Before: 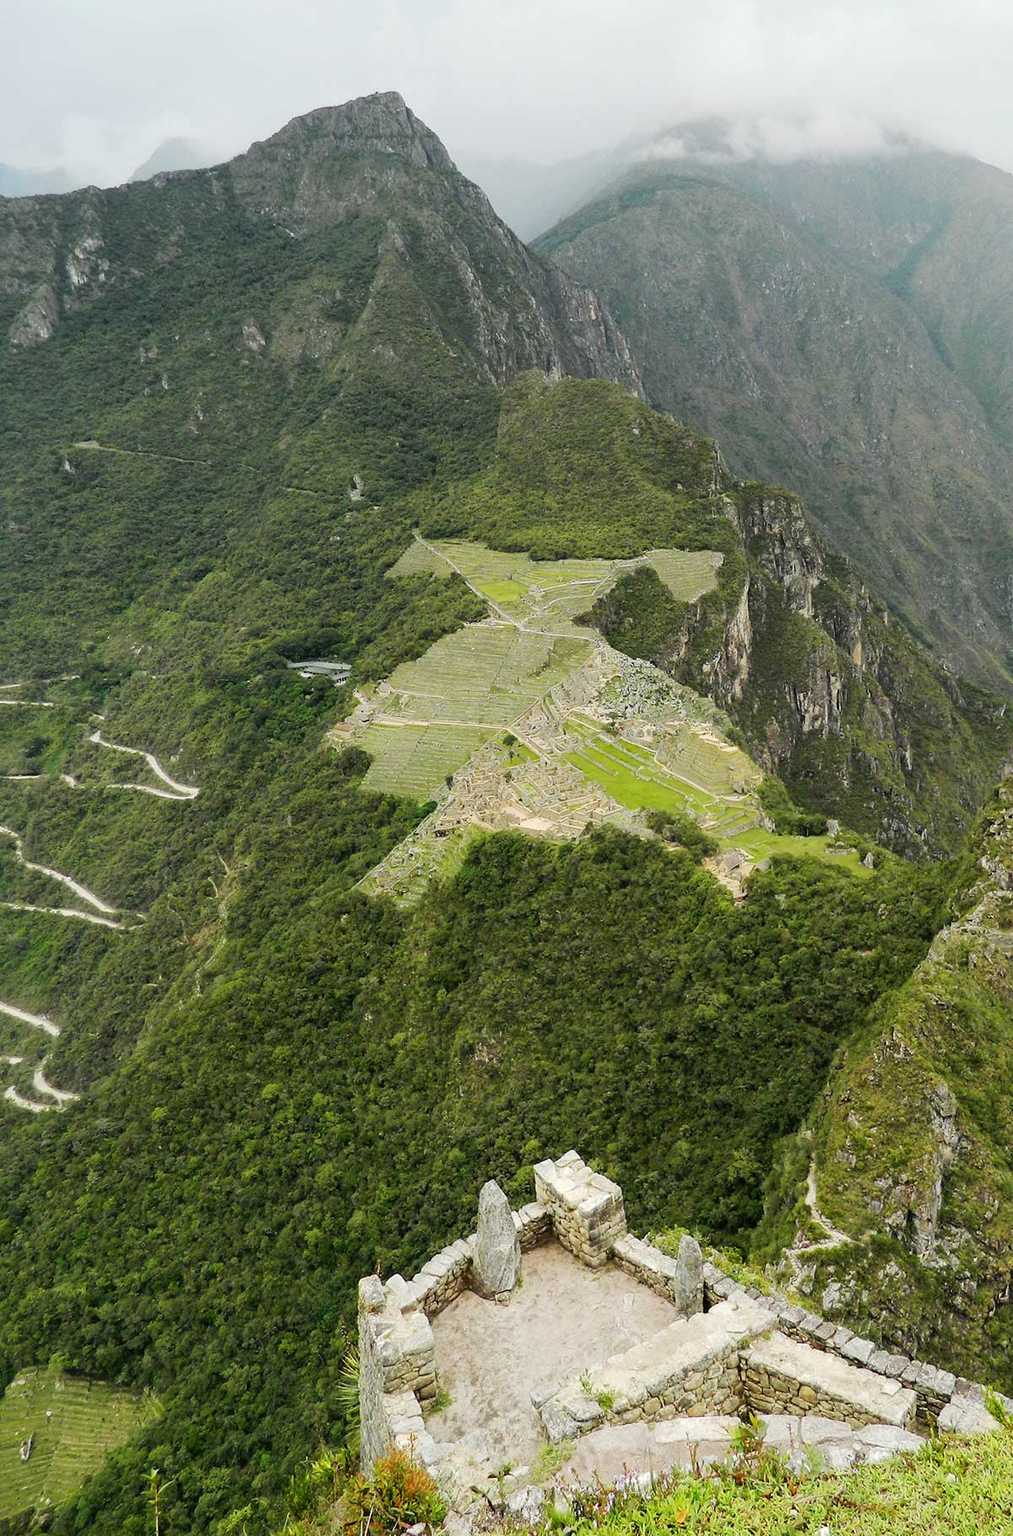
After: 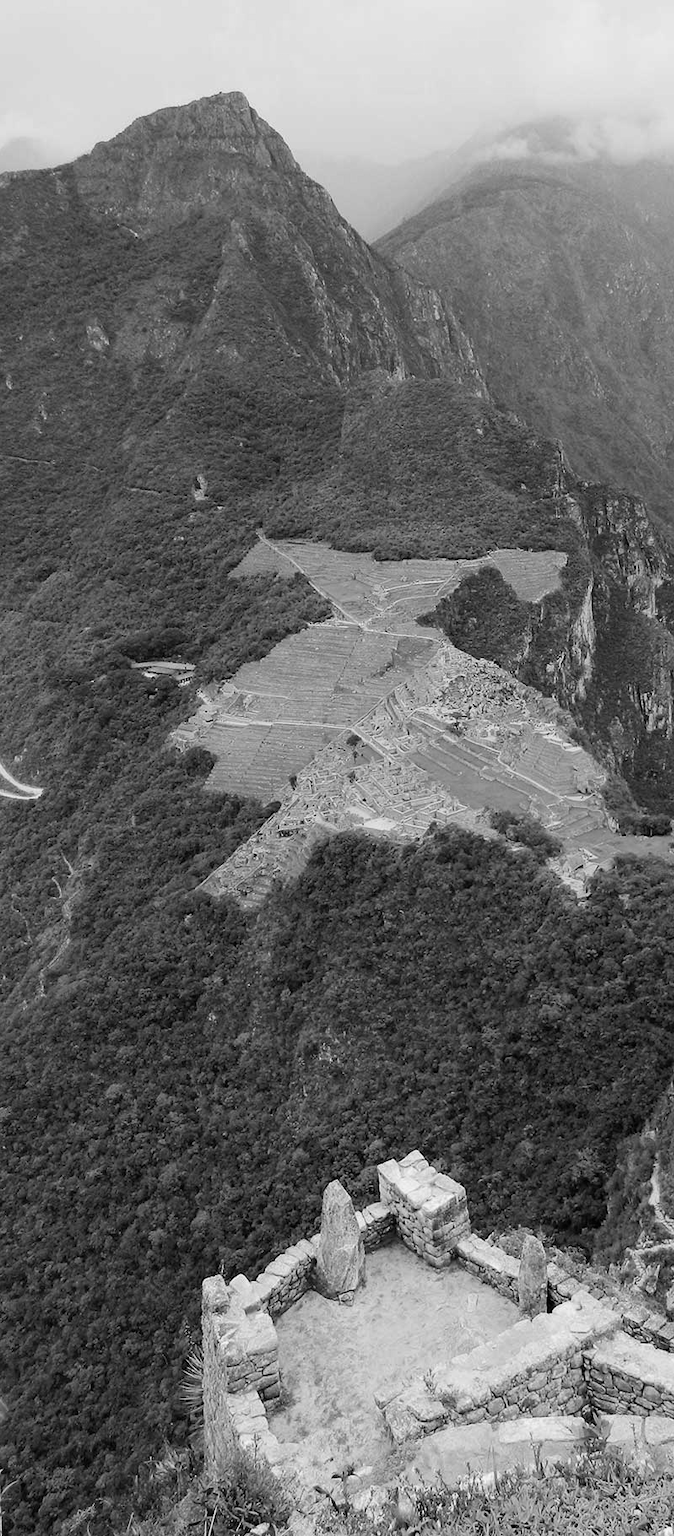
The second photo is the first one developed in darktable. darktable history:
color zones: curves: ch1 [(0, 0.469) (0.01, 0.469) (0.12, 0.446) (0.248, 0.469) (0.5, 0.5) (0.748, 0.5) (0.99, 0.469) (1, 0.469)]
crop: left 15.419%, right 17.914%
color calibration: output gray [0.22, 0.42, 0.37, 0], gray › normalize channels true, illuminant same as pipeline (D50), adaptation XYZ, x 0.346, y 0.359, gamut compression 0
